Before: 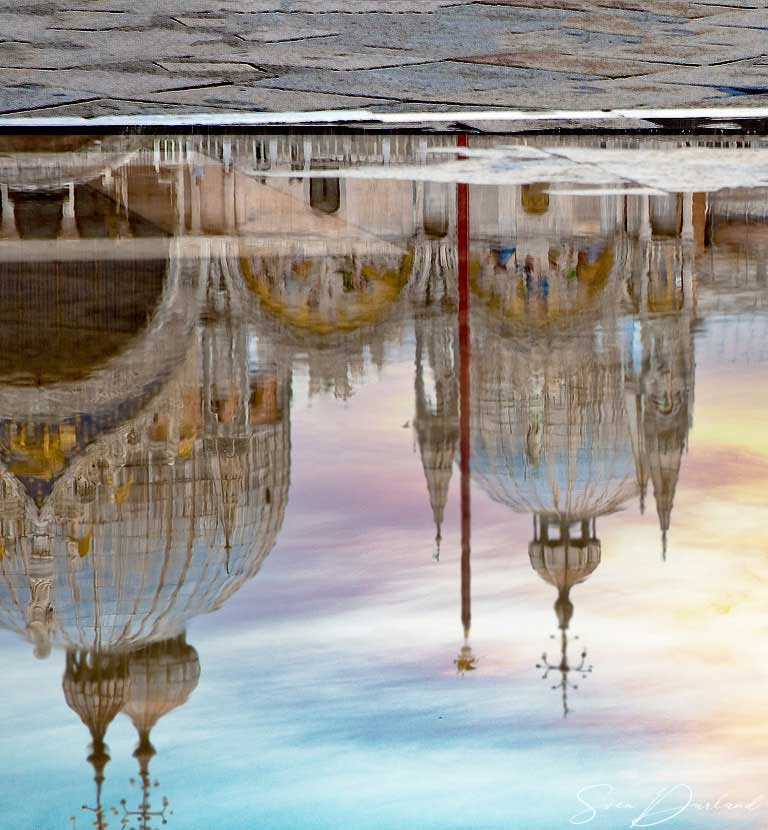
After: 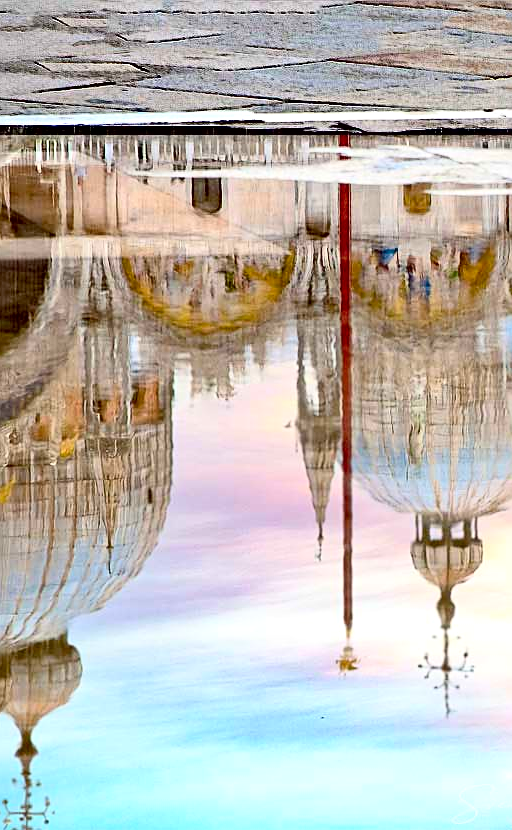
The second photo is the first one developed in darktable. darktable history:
crop and rotate: left 15.394%, right 17.938%
exposure: black level correction 0.005, exposure 0.287 EV, compensate highlight preservation false
sharpen: on, module defaults
contrast brightness saturation: contrast 0.202, brightness 0.168, saturation 0.226
